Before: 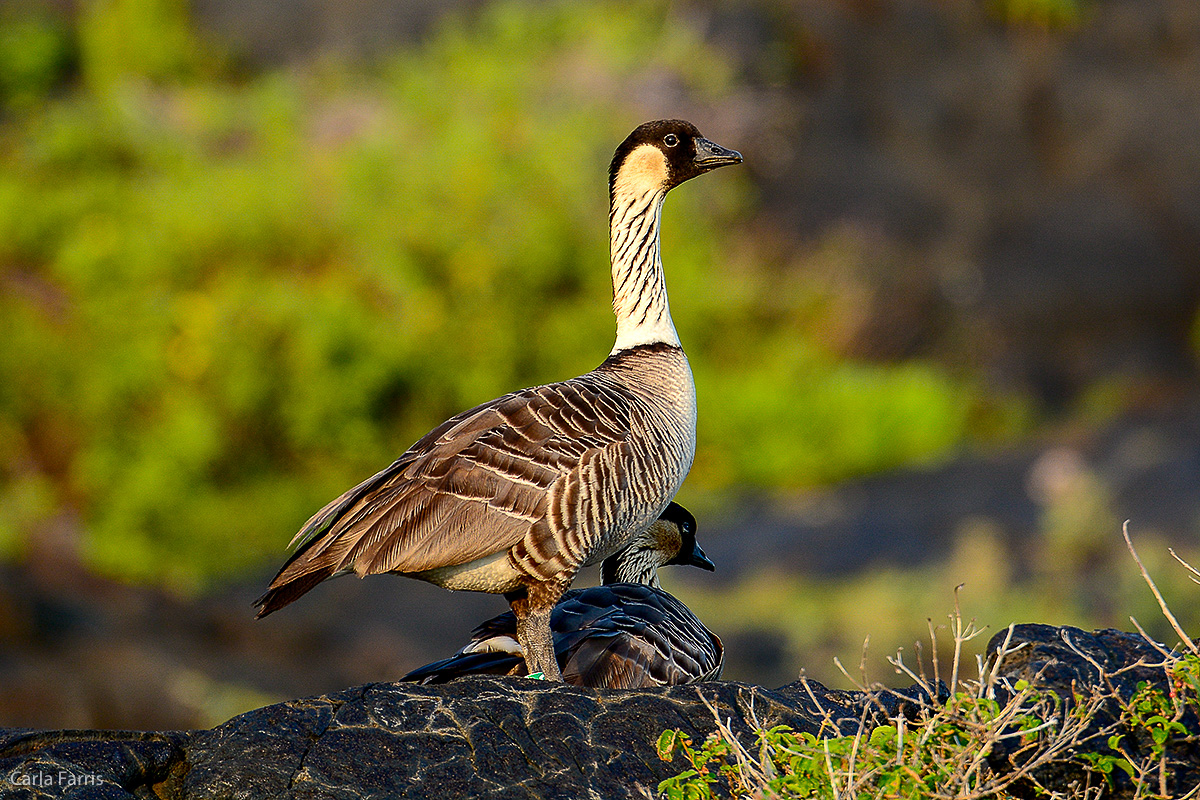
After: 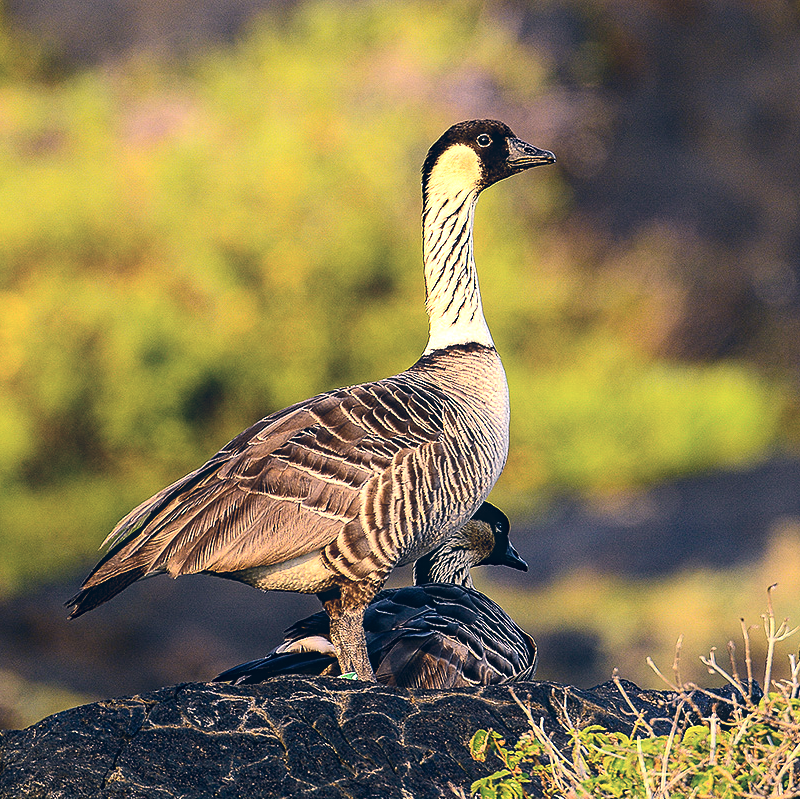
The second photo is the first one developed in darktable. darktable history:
haze removal: compatibility mode true, adaptive false
crop and rotate: left 15.594%, right 17.686%
color correction: highlights a* 13.78, highlights b* 5.96, shadows a* -5.49, shadows b* -15.68, saturation 0.866
levels: levels [0.062, 0.494, 0.925]
tone curve: curves: ch0 [(0.003, 0.029) (0.202, 0.232) (0.46, 0.56) (0.611, 0.739) (0.843, 0.941) (1, 0.99)]; ch1 [(0, 0) (0.35, 0.356) (0.45, 0.453) (0.508, 0.515) (0.617, 0.601) (1, 1)]; ch2 [(0, 0) (0.456, 0.469) (0.5, 0.5) (0.556, 0.566) (0.635, 0.642) (1, 1)], color space Lab, independent channels, preserve colors none
contrast equalizer: y [[0.439, 0.44, 0.442, 0.457, 0.493, 0.498], [0.5 ×6], [0.5 ×6], [0 ×6], [0 ×6]]
exposure: black level correction -0.004, exposure 0.034 EV, compensate exposure bias true, compensate highlight preservation false
